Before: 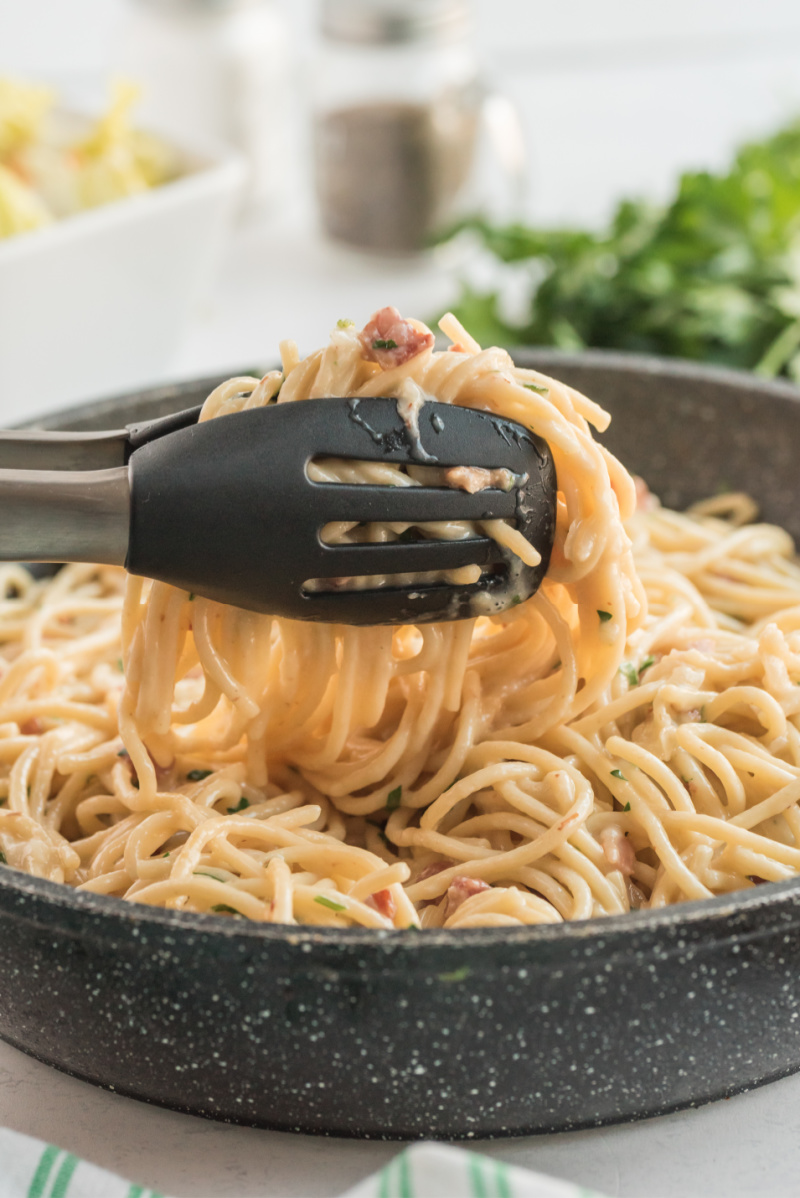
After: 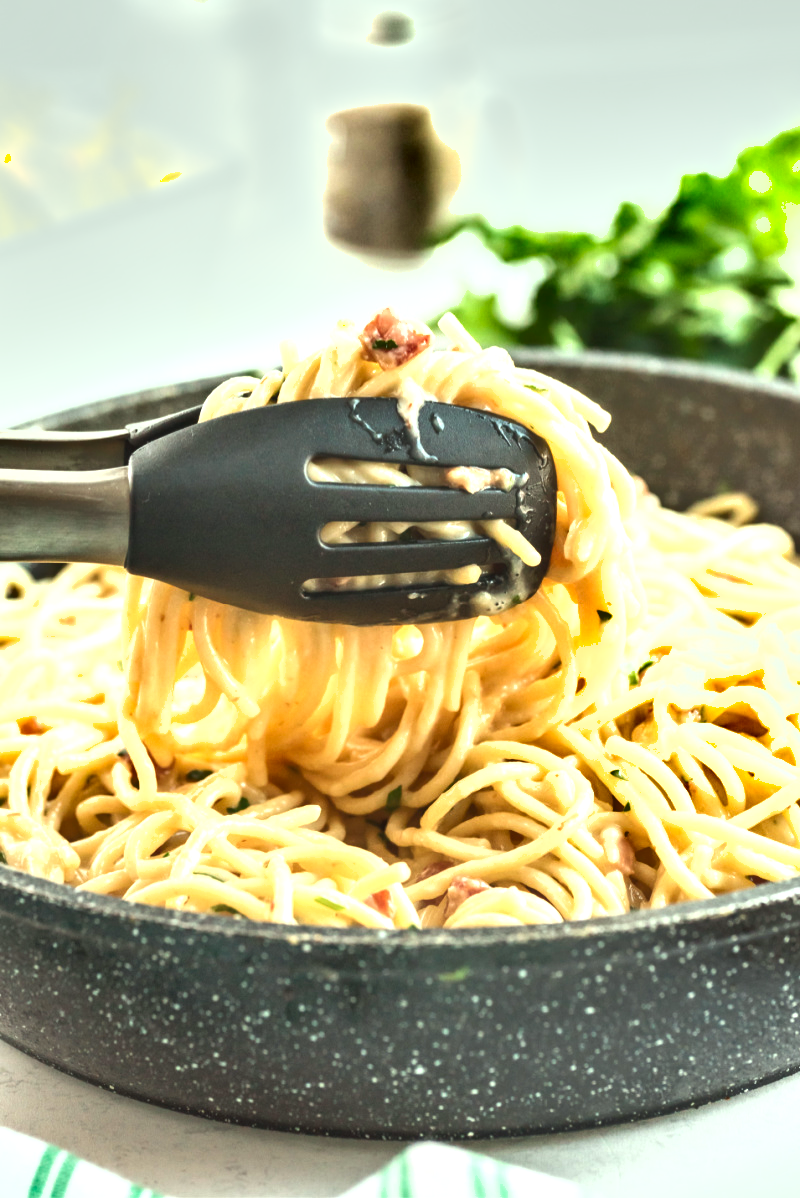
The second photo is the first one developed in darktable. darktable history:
exposure: black level correction 0, exposure 1.2 EV, compensate exposure bias true, compensate highlight preservation false
color correction: highlights a* -8, highlights b* 3.1
shadows and highlights: soften with gaussian
